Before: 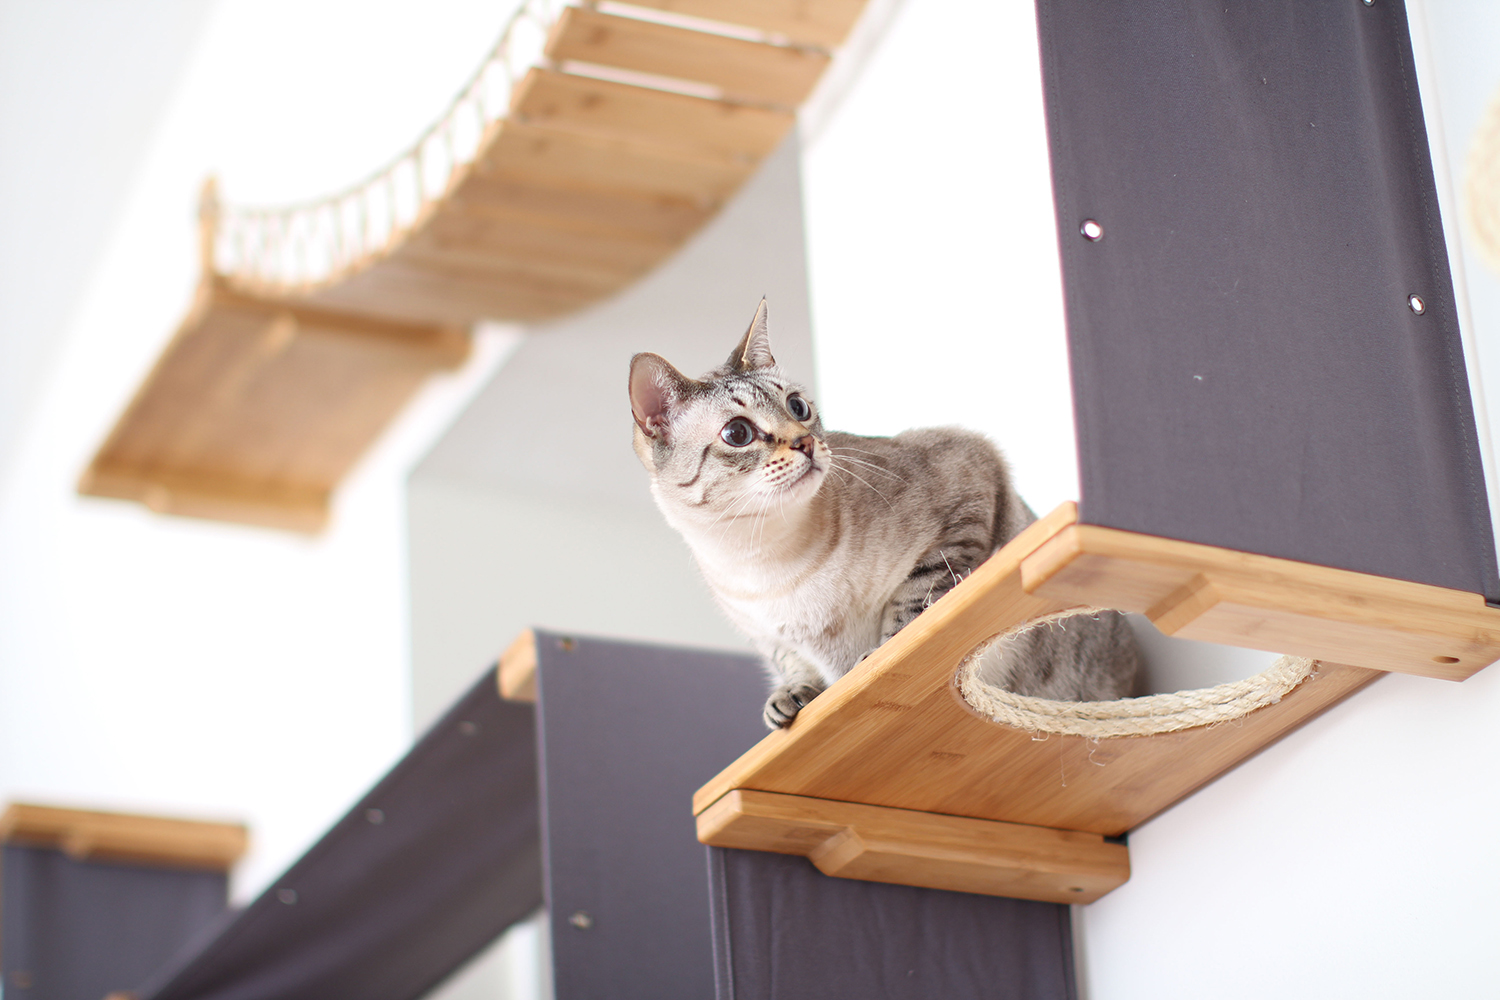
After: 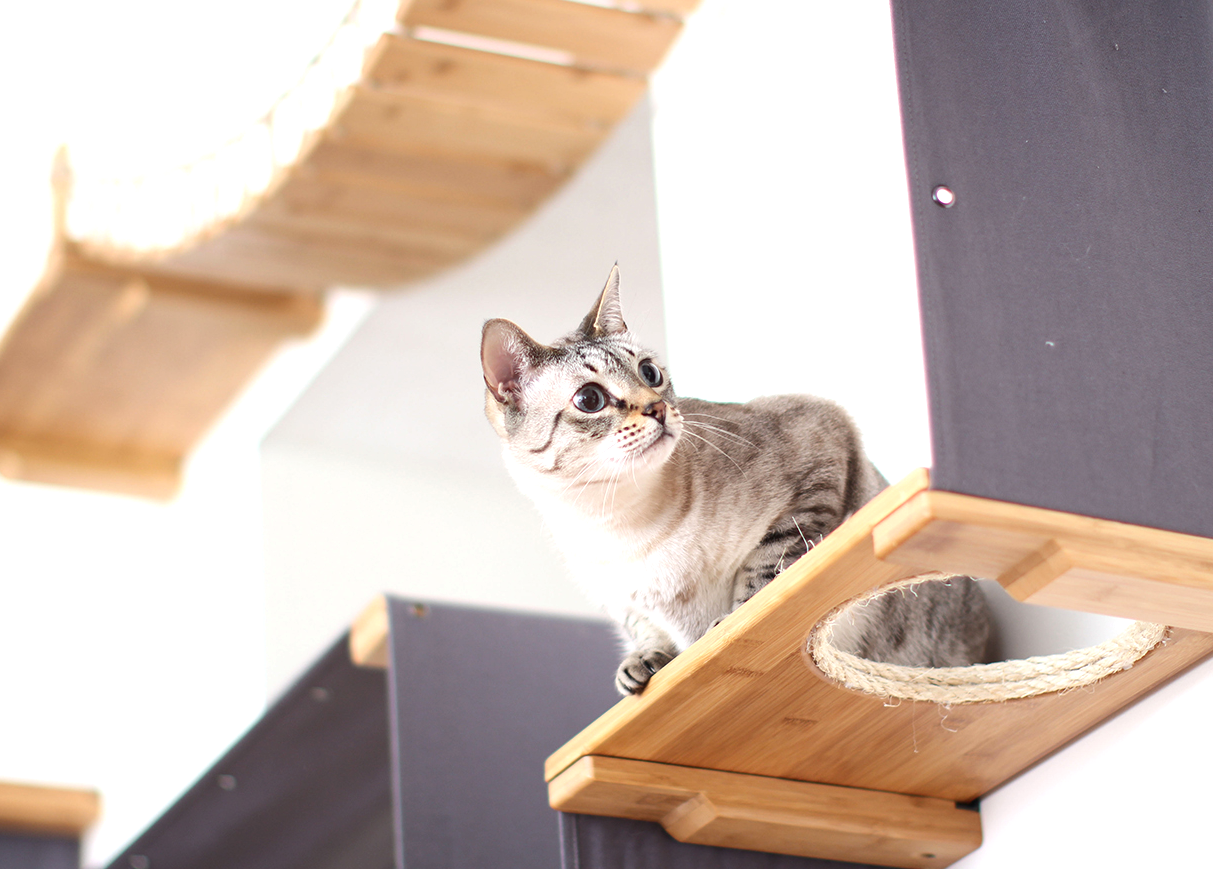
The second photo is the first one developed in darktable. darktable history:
crop: left 9.929%, top 3.475%, right 9.188%, bottom 9.529%
tone equalizer: -8 EV -0.417 EV, -7 EV -0.389 EV, -6 EV -0.333 EV, -5 EV -0.222 EV, -3 EV 0.222 EV, -2 EV 0.333 EV, -1 EV 0.389 EV, +0 EV 0.417 EV, edges refinement/feathering 500, mask exposure compensation -1.57 EV, preserve details no
